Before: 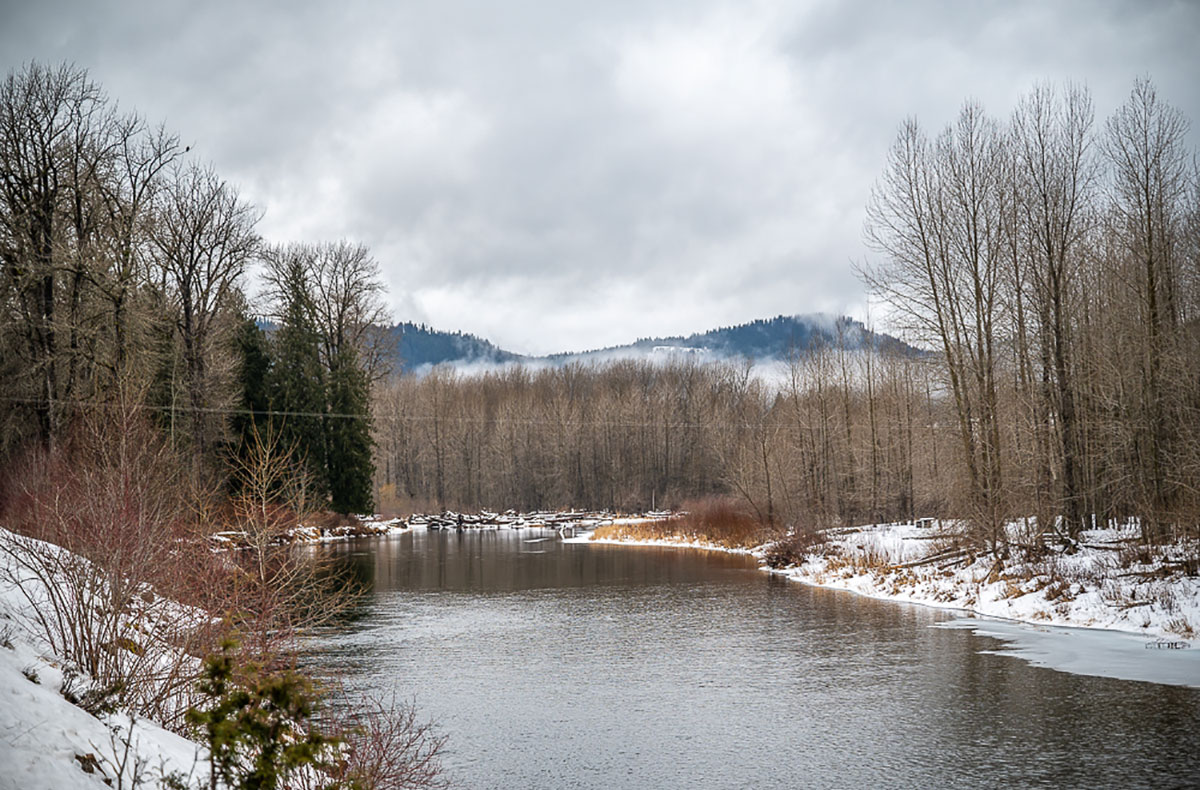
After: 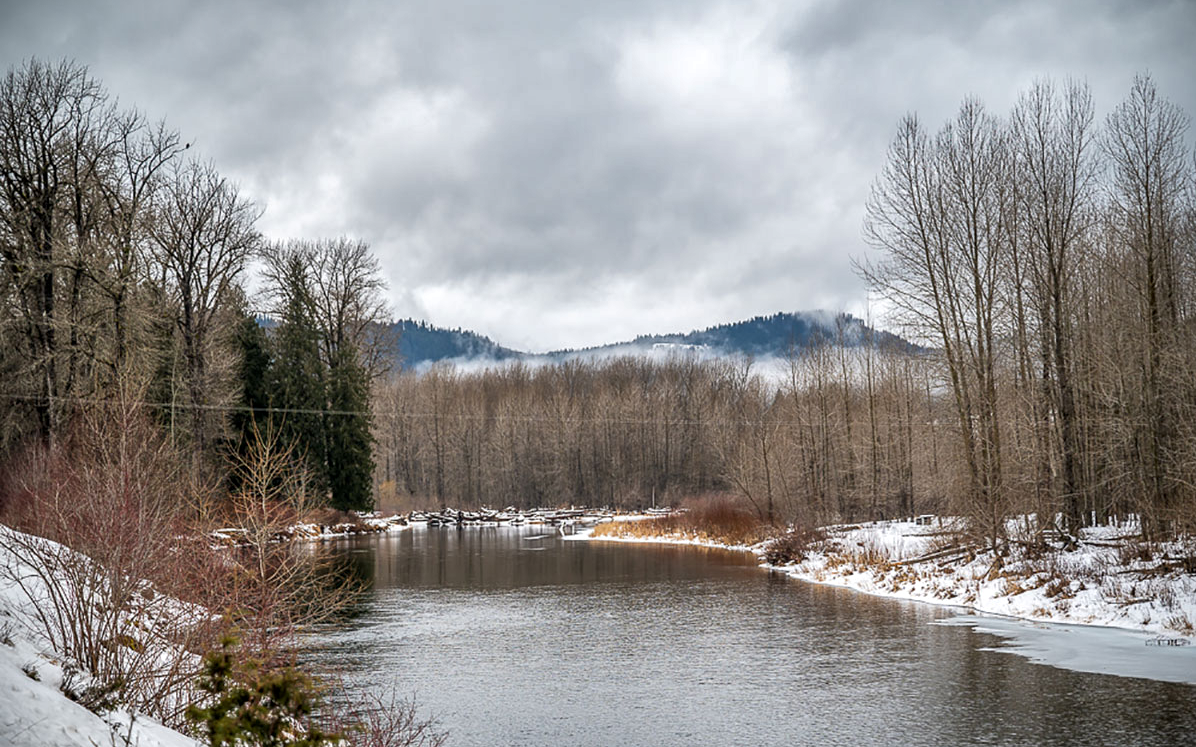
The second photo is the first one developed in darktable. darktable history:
shadows and highlights: shadows 59.53, soften with gaussian
crop: top 0.389%, right 0.255%, bottom 4.992%
local contrast: highlights 100%, shadows 100%, detail 120%, midtone range 0.2
